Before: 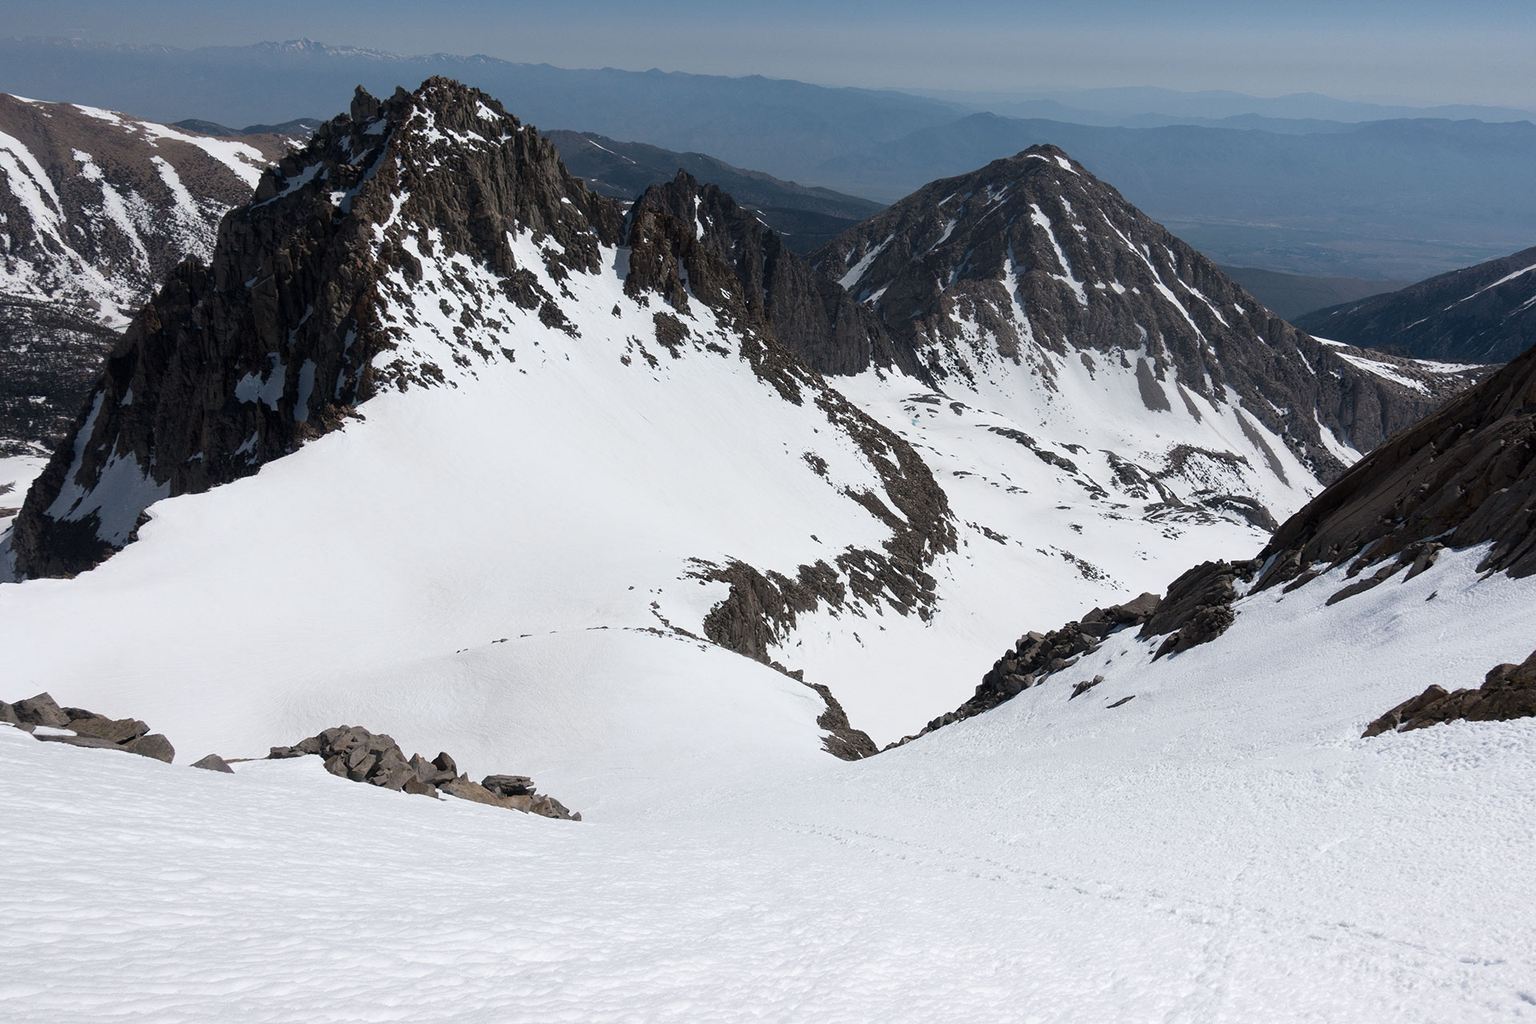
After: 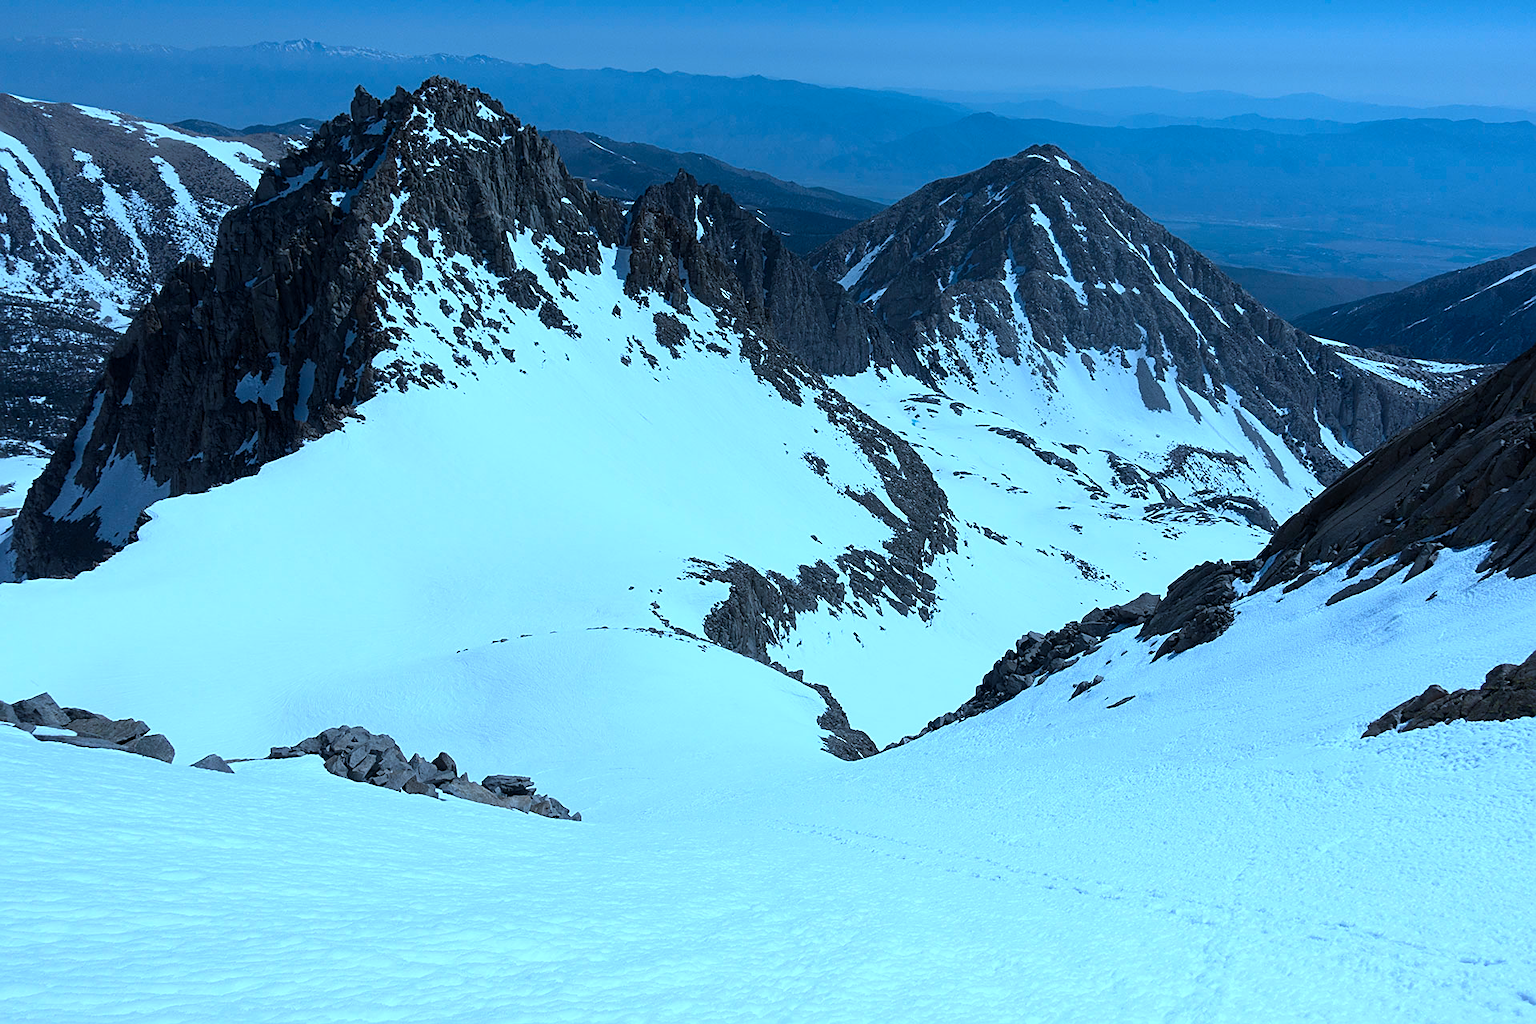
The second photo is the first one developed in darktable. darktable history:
sharpen: on, module defaults
color calibration: illuminant custom, x 0.432, y 0.395, temperature 3098 K
